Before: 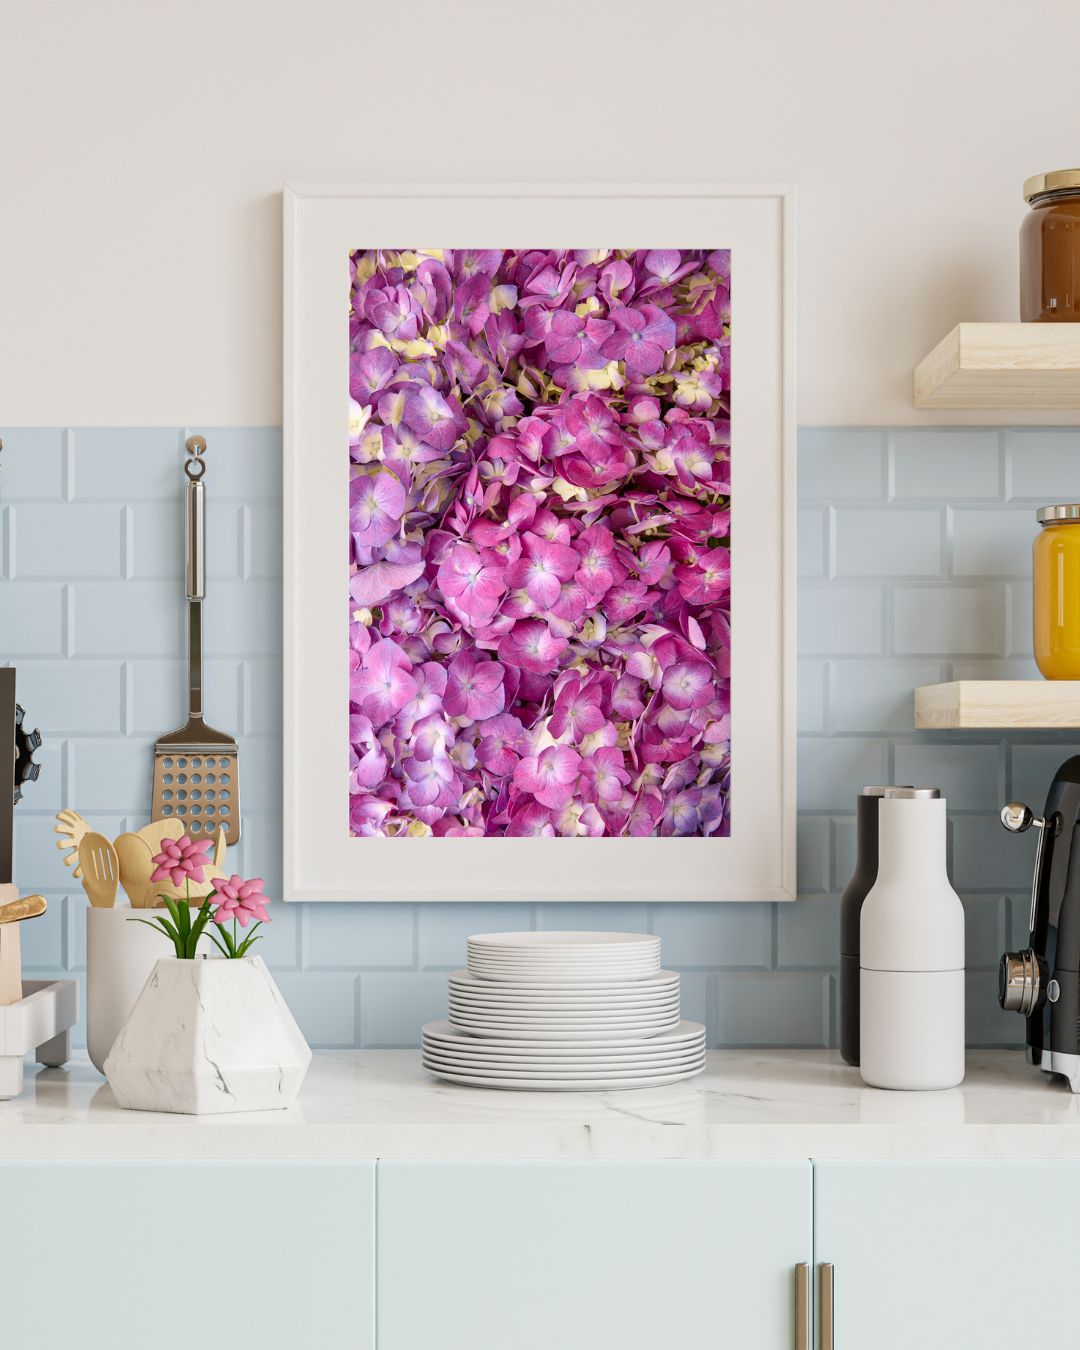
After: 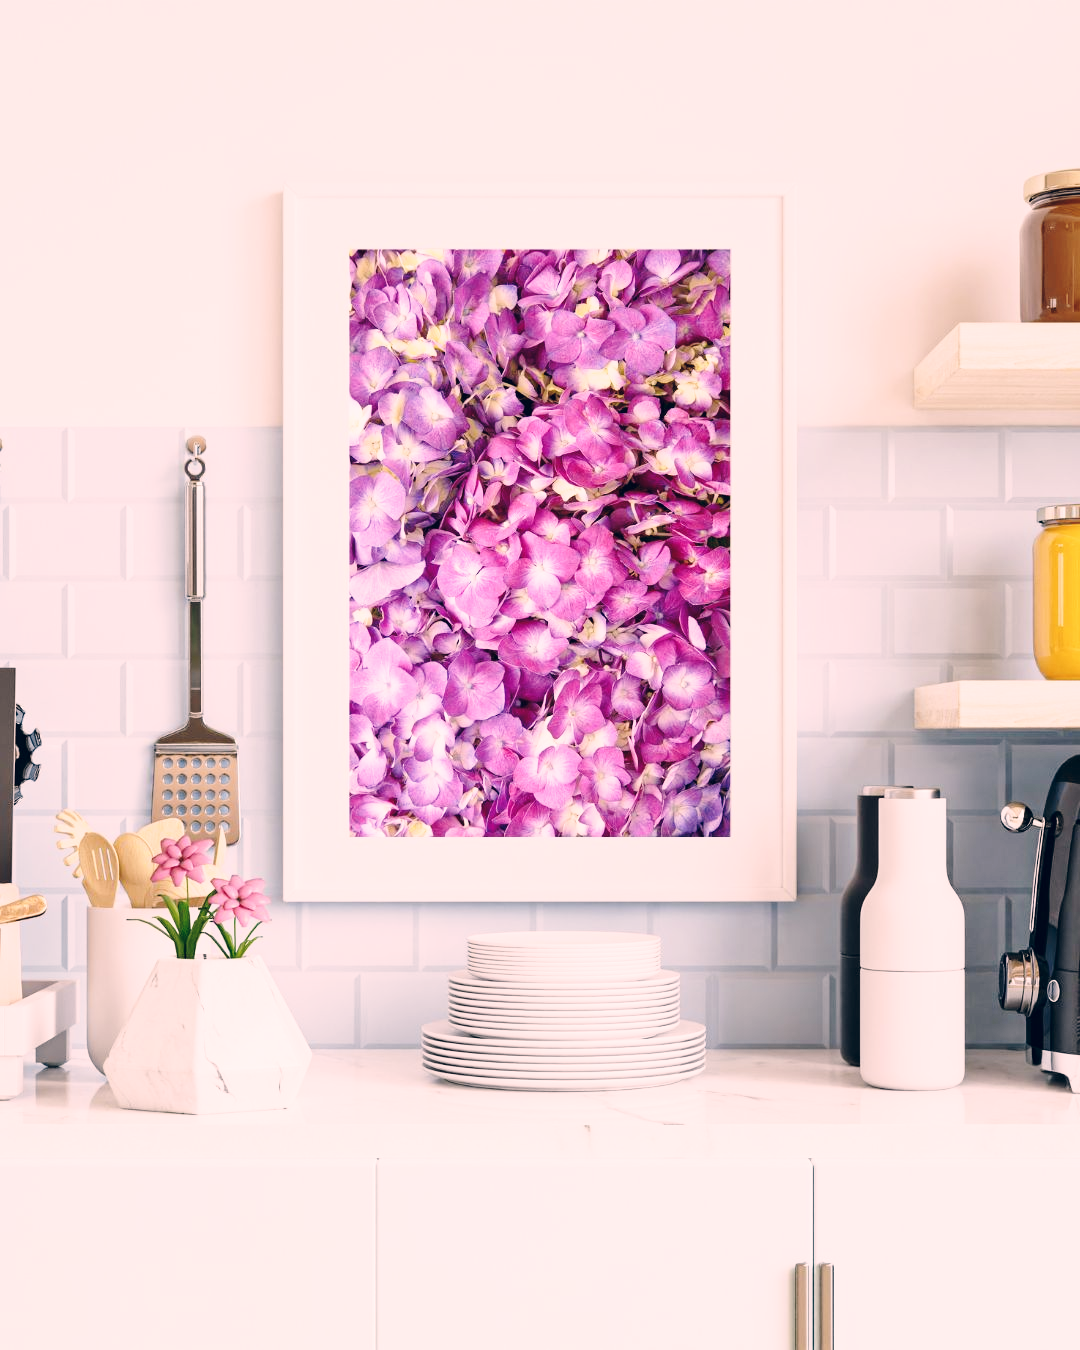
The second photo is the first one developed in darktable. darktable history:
base curve: curves: ch0 [(0, 0) (0.028, 0.03) (0.121, 0.232) (0.46, 0.748) (0.859, 0.968) (1, 1)], preserve colors none
color correction: highlights a* 14.24, highlights b* 6.13, shadows a* -6.11, shadows b* -15.99, saturation 0.839
